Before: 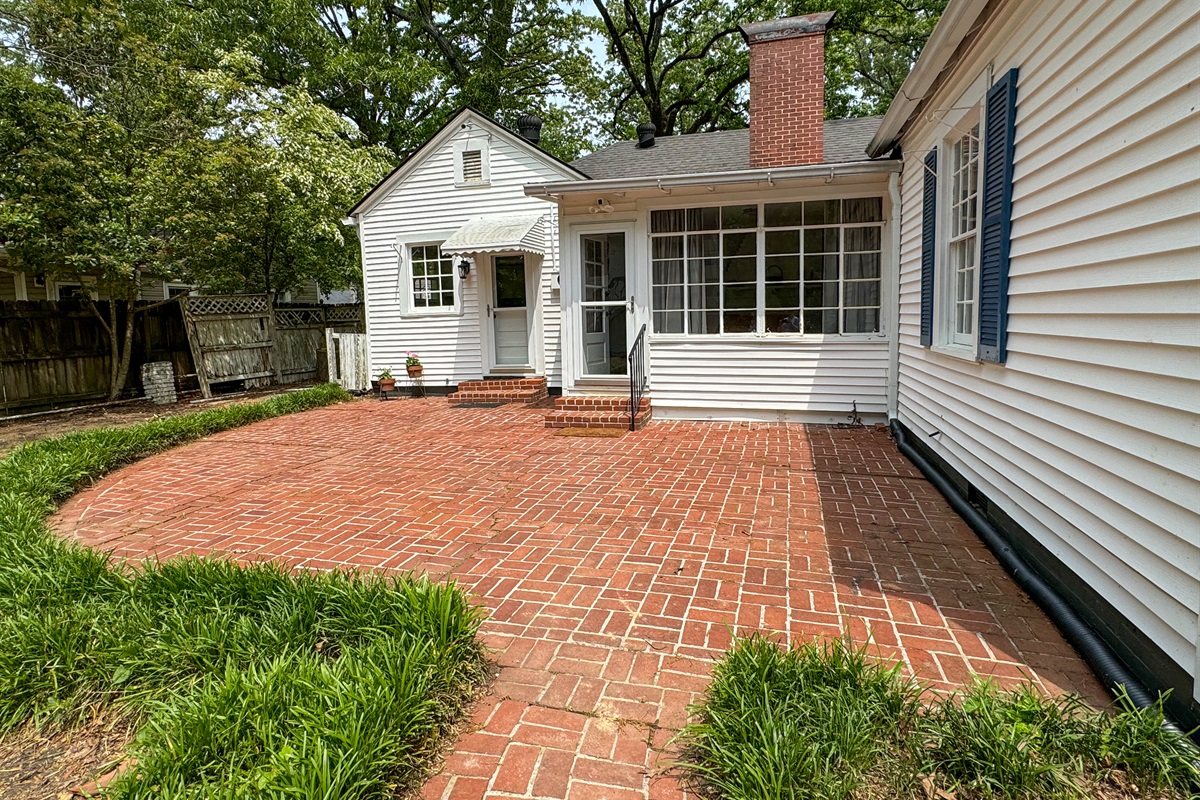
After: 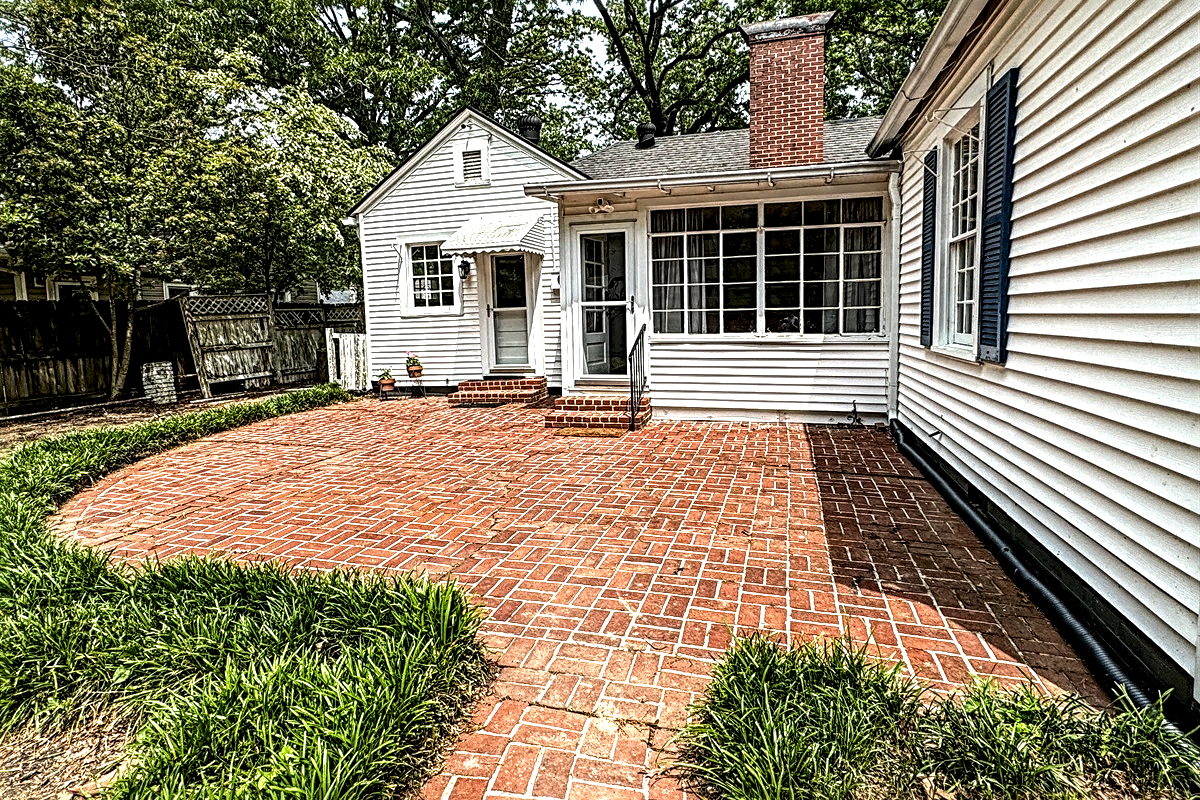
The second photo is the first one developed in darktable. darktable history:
tone equalizer: -8 EV -0.75 EV, -7 EV -0.7 EV, -6 EV -0.6 EV, -5 EV -0.4 EV, -3 EV 0.4 EV, -2 EV 0.6 EV, -1 EV 0.7 EV, +0 EV 0.75 EV, edges refinement/feathering 500, mask exposure compensation -1.57 EV, preserve details no
sharpen: radius 4
local contrast: highlights 20%, detail 197%
